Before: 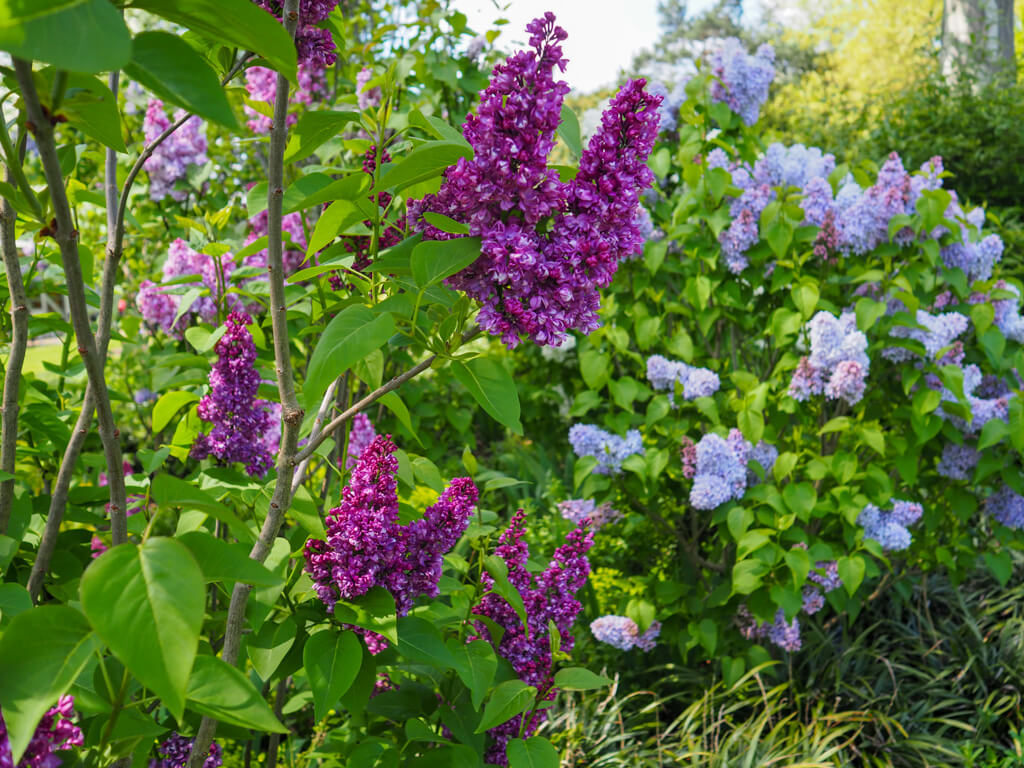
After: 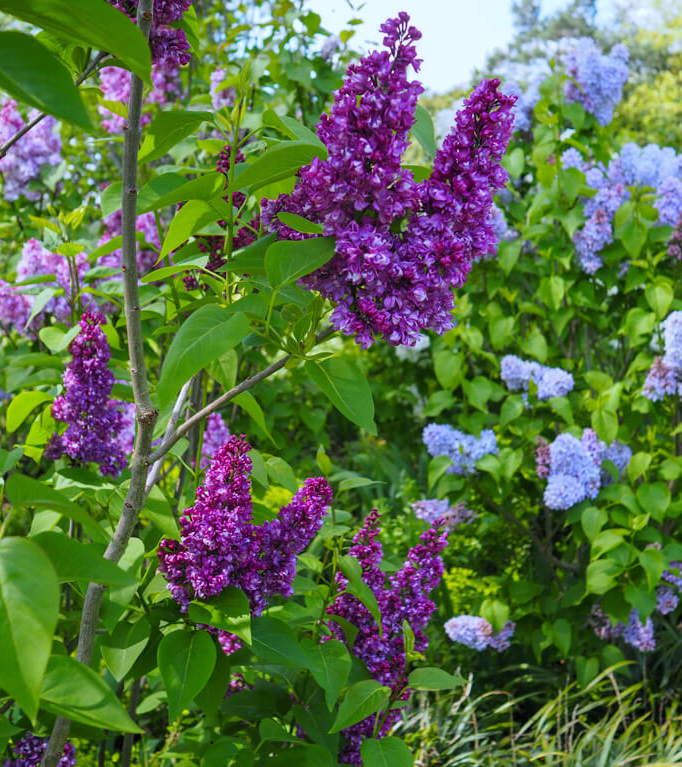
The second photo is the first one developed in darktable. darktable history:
crop and rotate: left 14.292%, right 19.041%
white balance: red 0.931, blue 1.11
